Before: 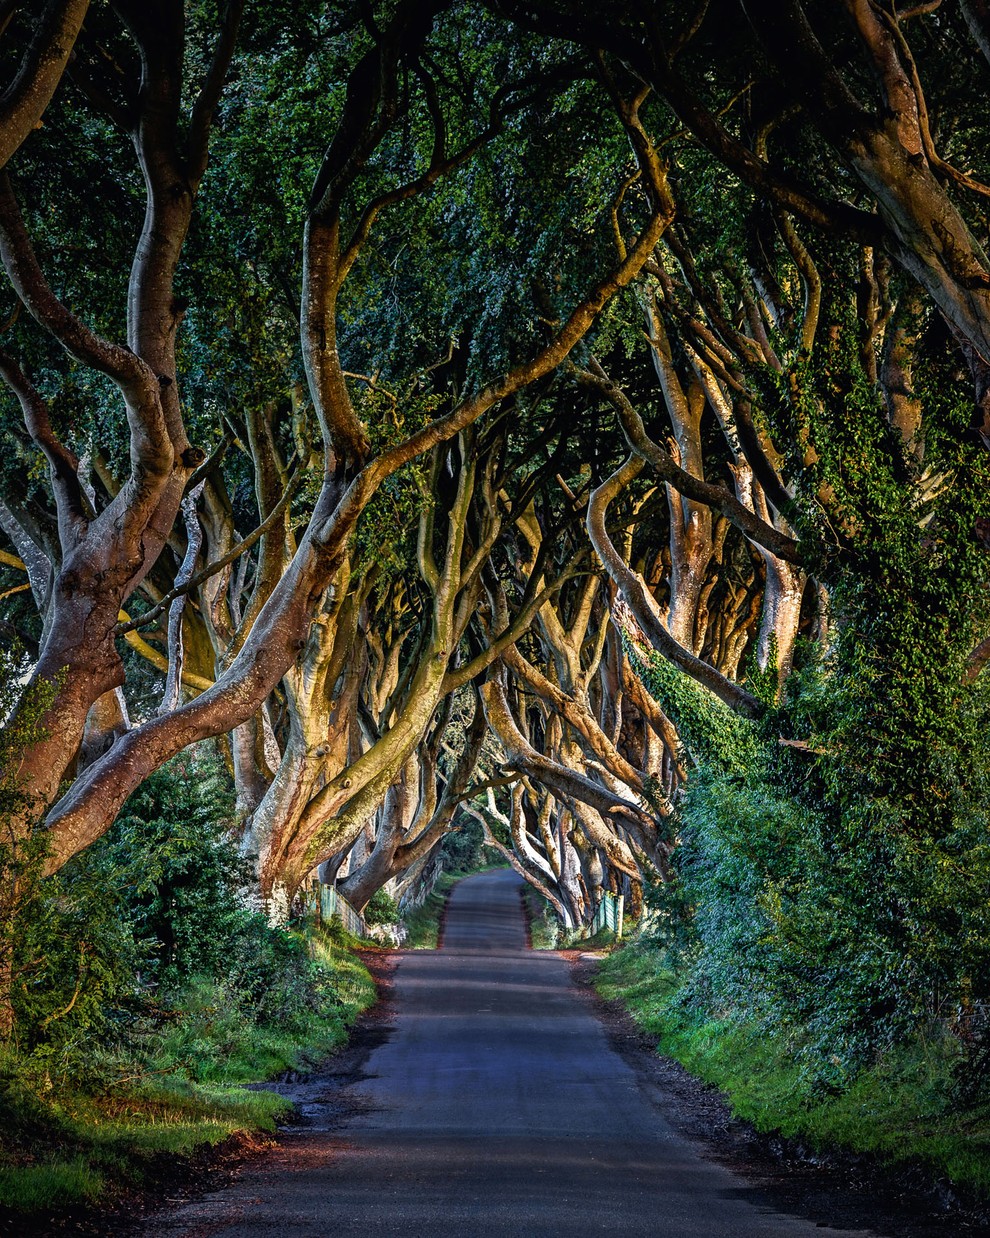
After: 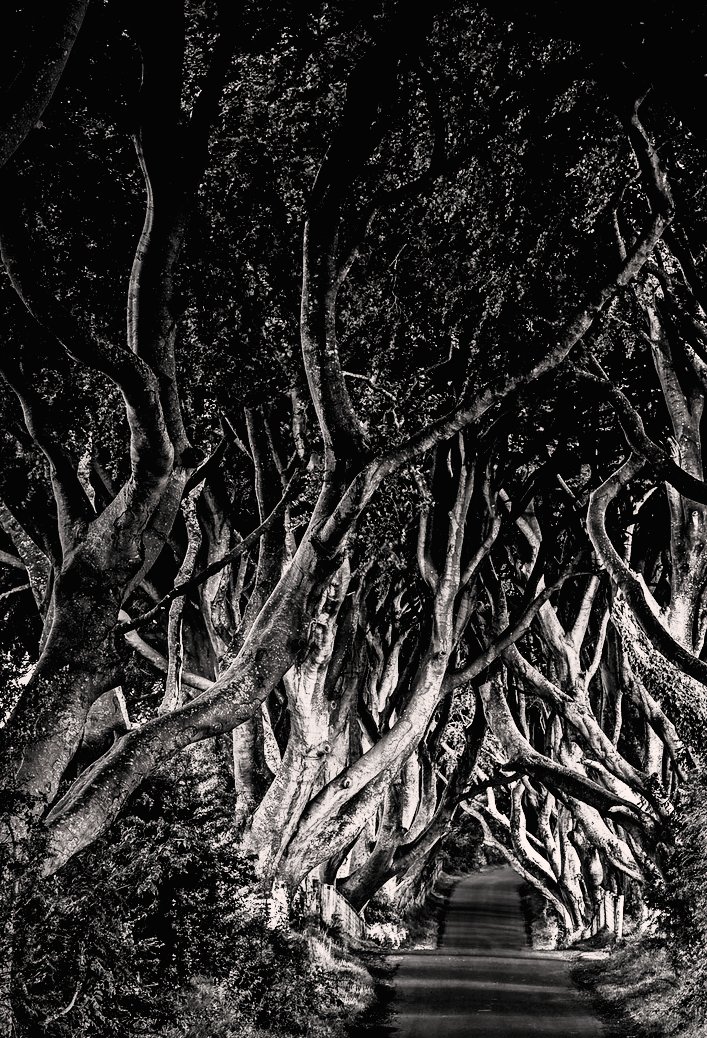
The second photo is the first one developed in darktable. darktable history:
filmic rgb: black relative exposure -5.12 EV, white relative exposure 3.5 EV, hardness 3.16, contrast 1.296, highlights saturation mix -48.79%, add noise in highlights 0.001, preserve chrominance max RGB, color science v3 (2019), use custom middle-gray values true, contrast in highlights soft
tone curve: curves: ch0 [(0.016, 0.011) (0.084, 0.026) (0.469, 0.508) (0.721, 0.862) (1, 1)], preserve colors none
crop: right 28.514%, bottom 16.152%
color correction: highlights a* 5.5, highlights b* 5.21, saturation 0.644
